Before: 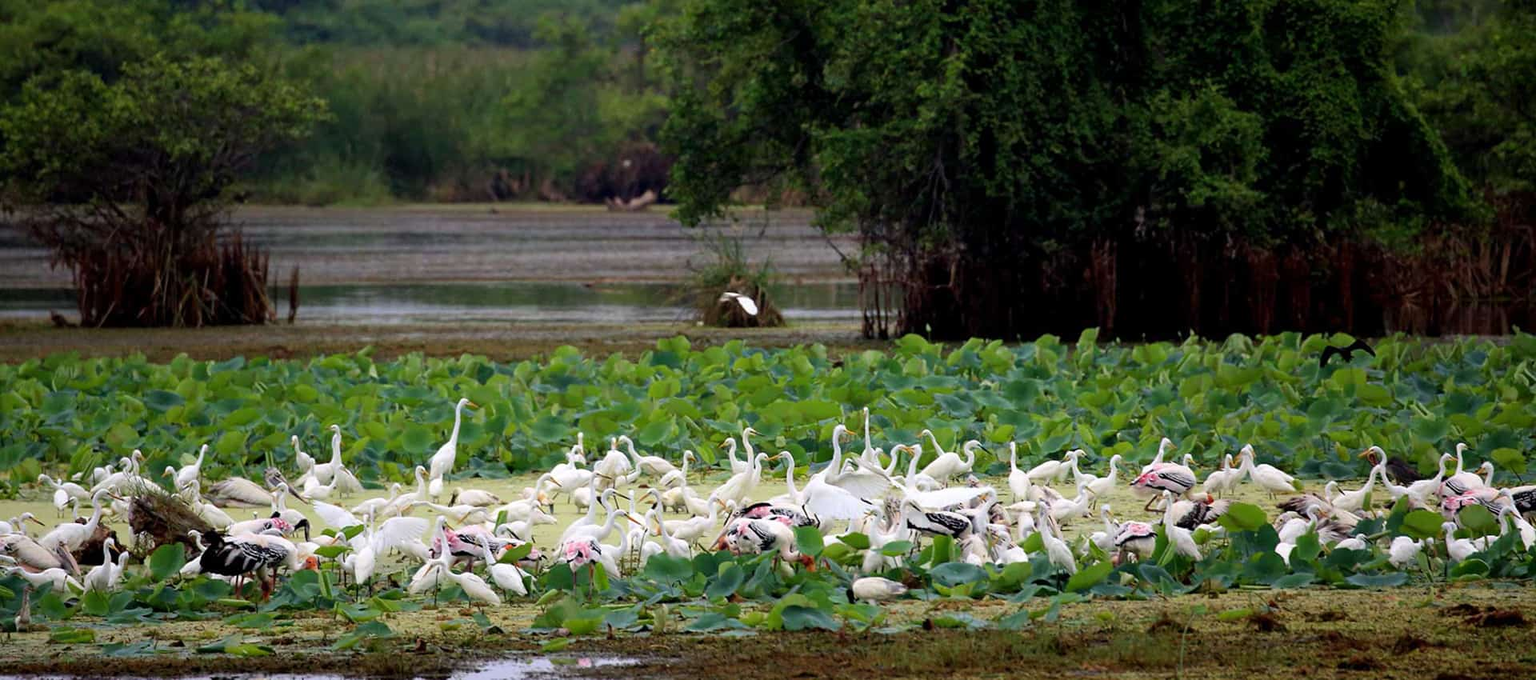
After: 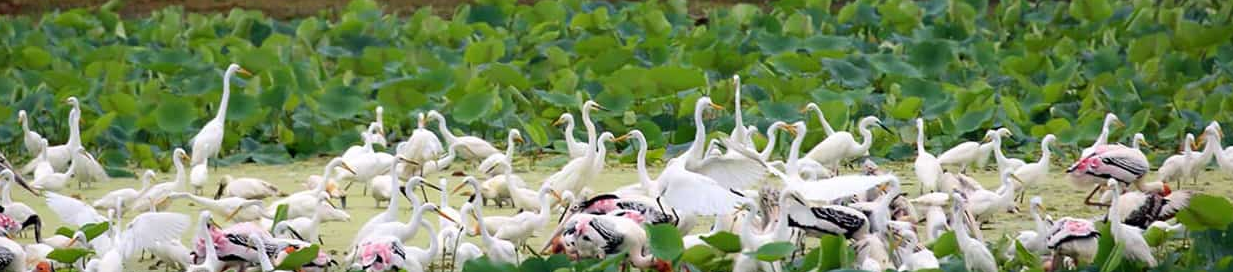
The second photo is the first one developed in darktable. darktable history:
crop: left 18.036%, top 51.102%, right 17.705%, bottom 16.829%
